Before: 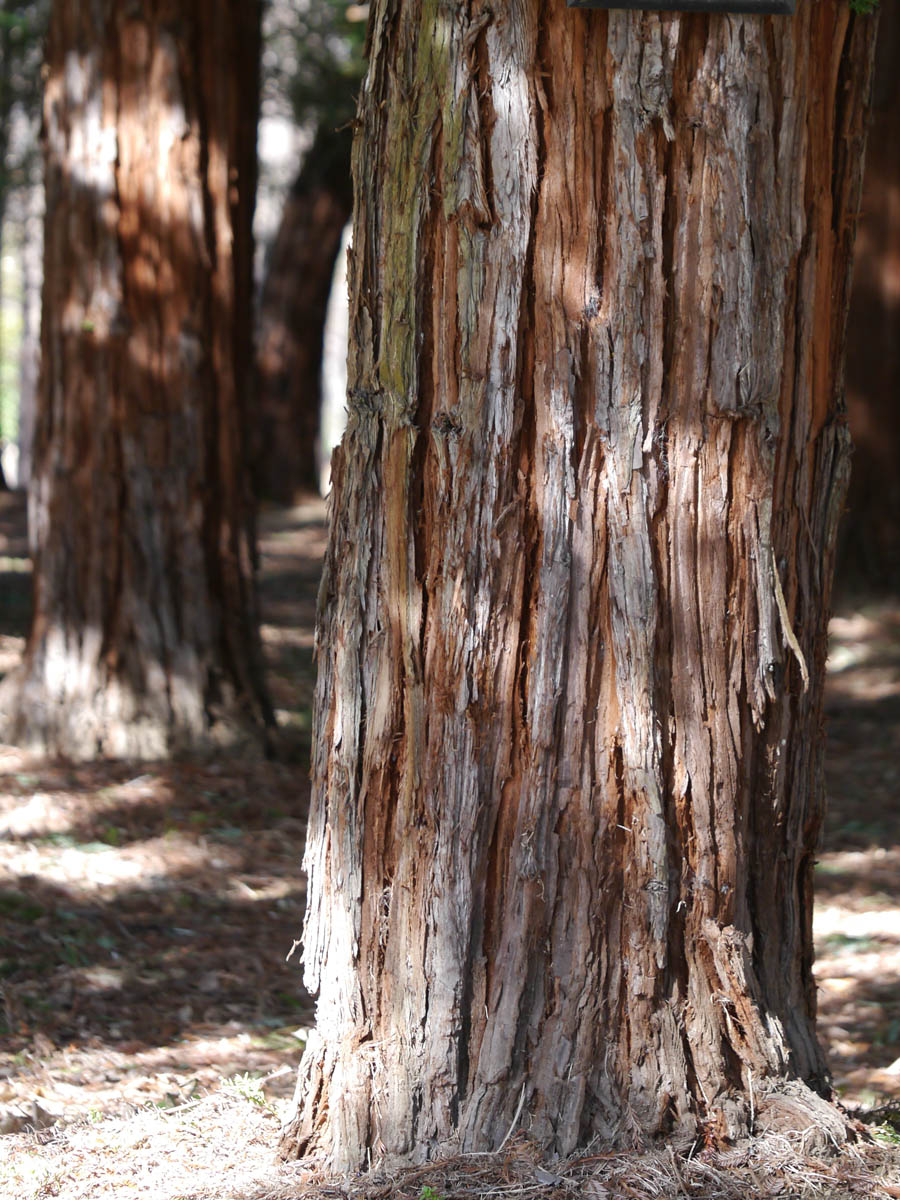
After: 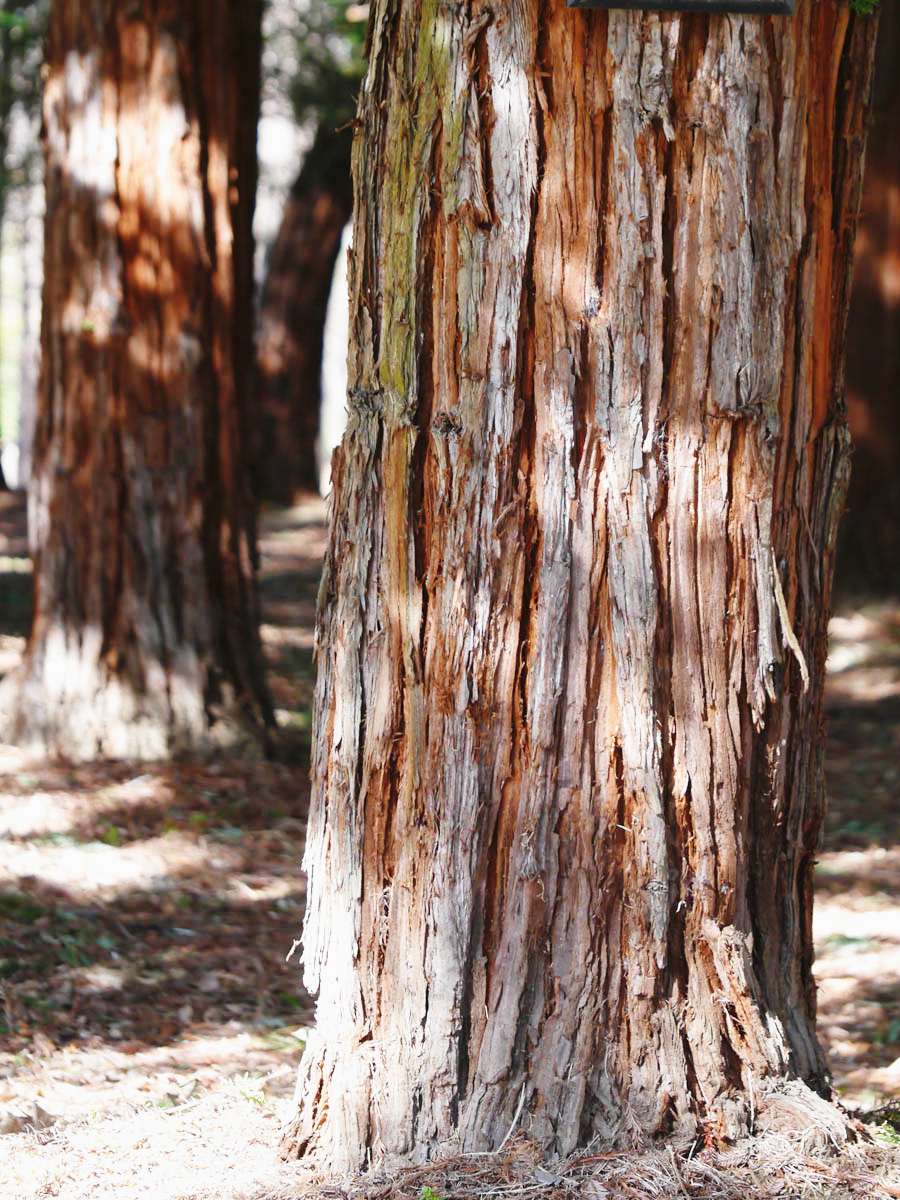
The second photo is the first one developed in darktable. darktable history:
base curve: curves: ch0 [(0, 0) (0.028, 0.03) (0.121, 0.232) (0.46, 0.748) (0.859, 0.968) (1, 1)], preserve colors none
color balance rgb: contrast -10%
